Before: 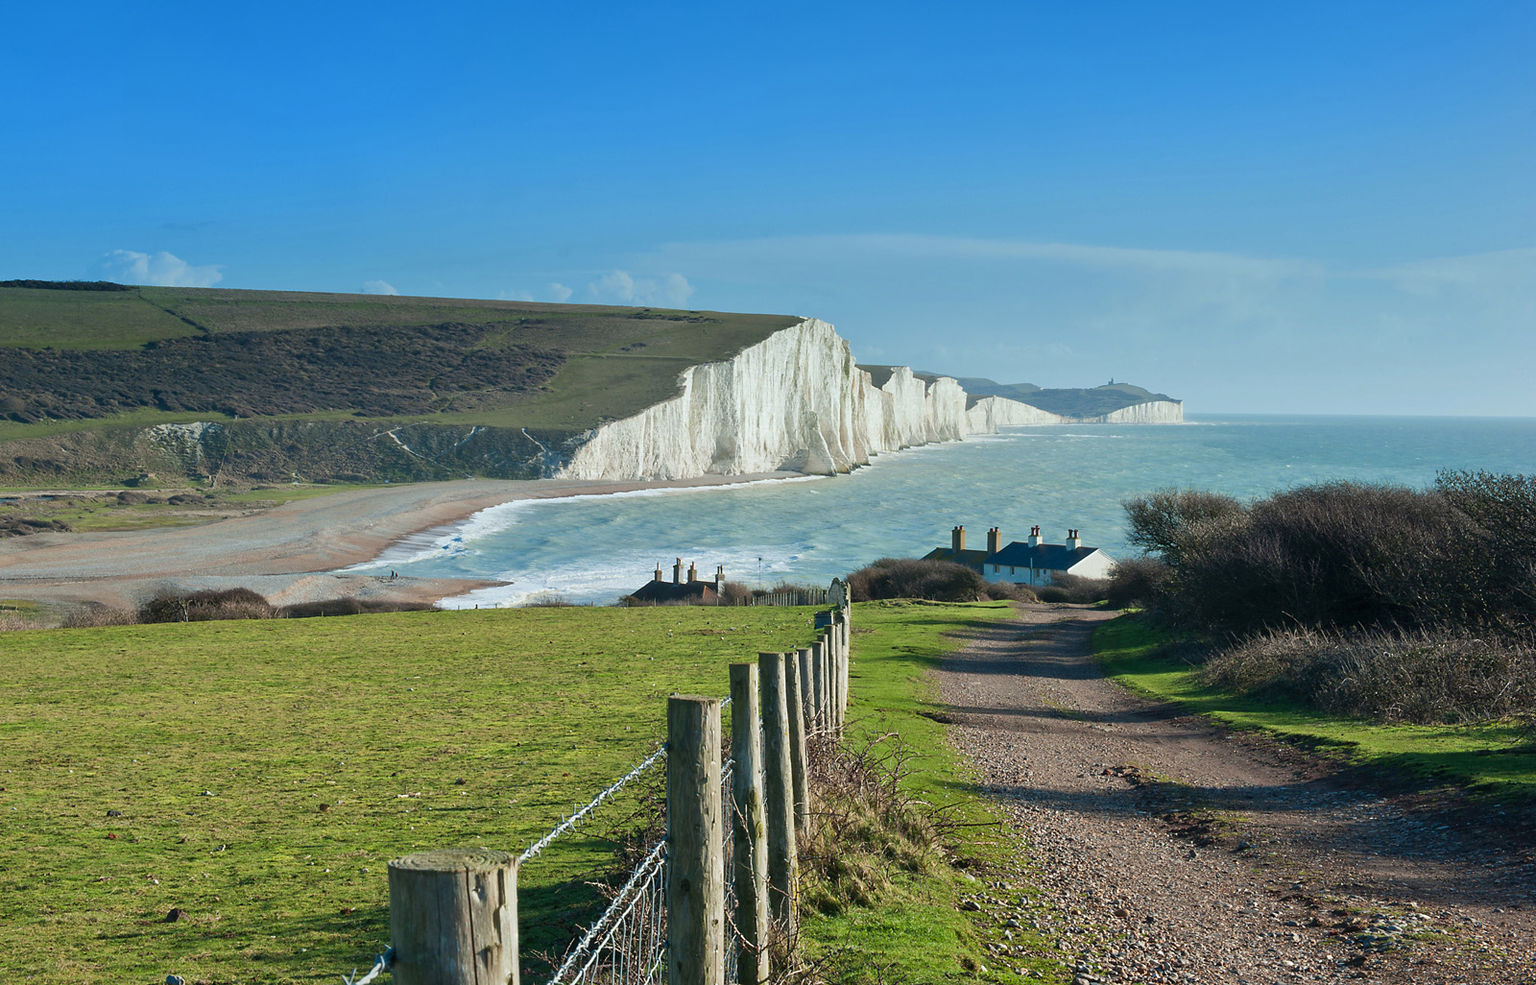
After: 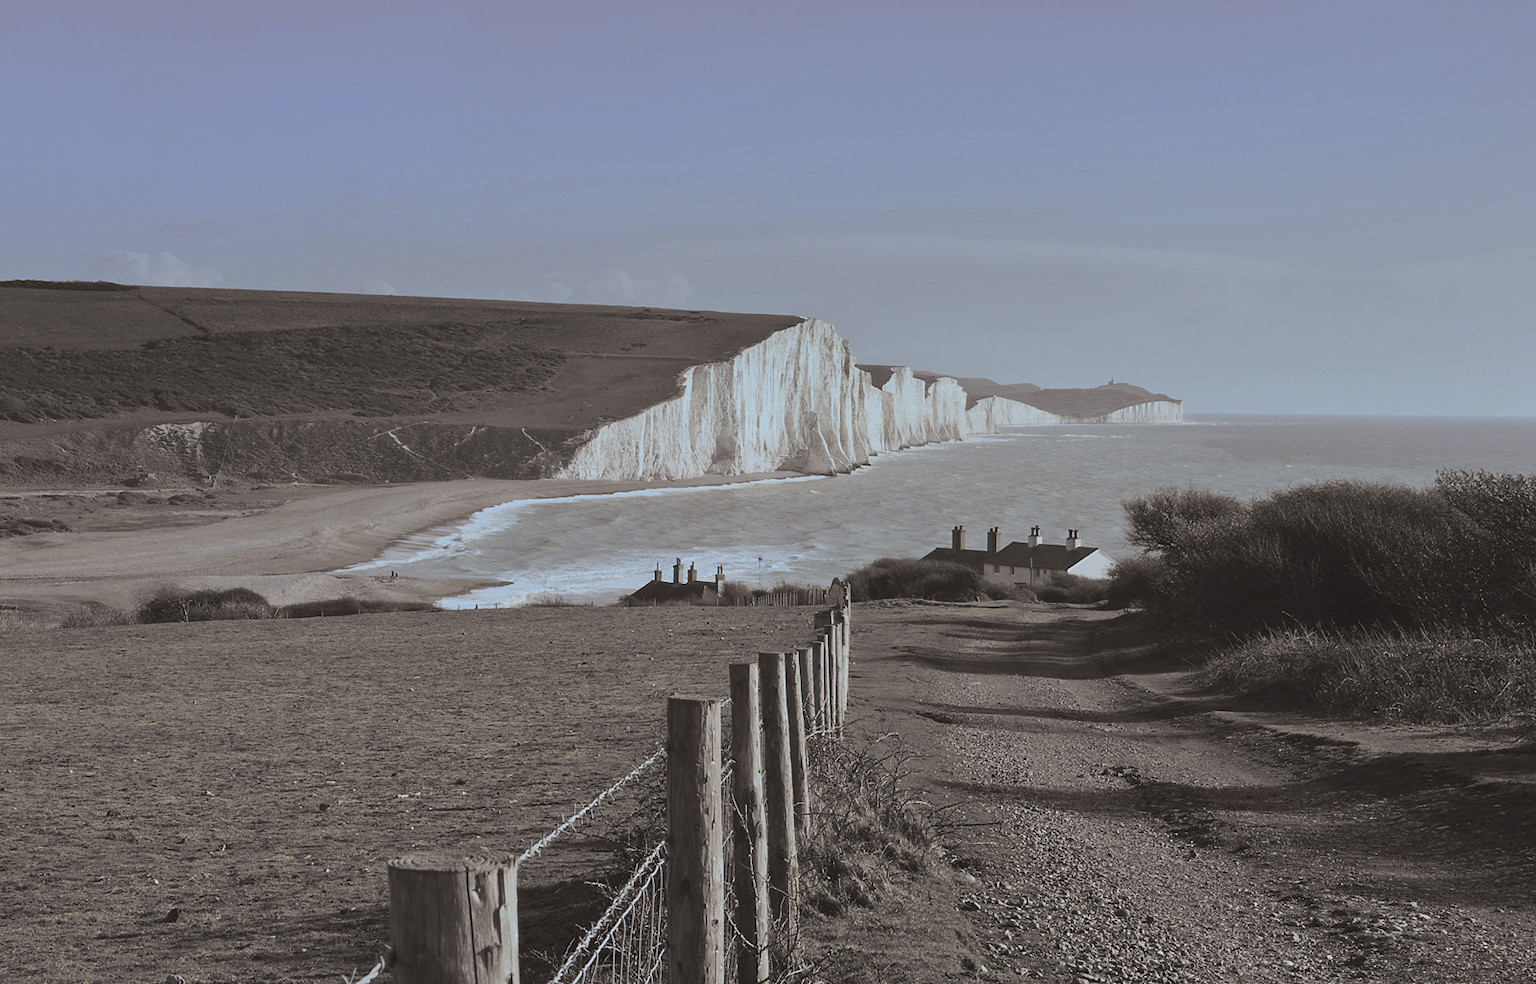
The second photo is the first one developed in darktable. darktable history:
split-toning: shadows › hue 26°, shadows › saturation 0.09, highlights › hue 40°, highlights › saturation 0.18, balance -63, compress 0%
white balance: red 0.924, blue 1.095
exposure: black level correction -0.015, exposure -0.5 EV, compensate highlight preservation false
